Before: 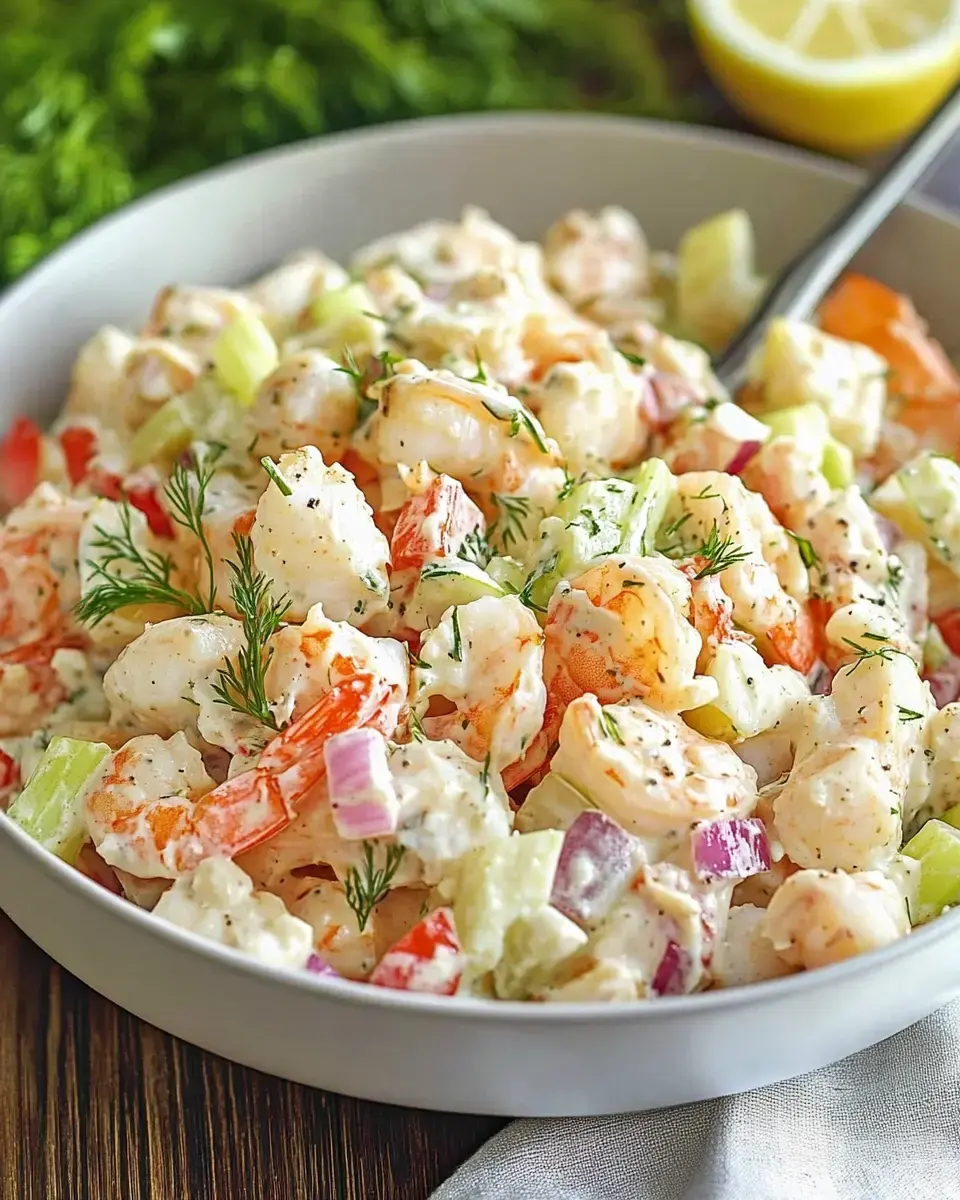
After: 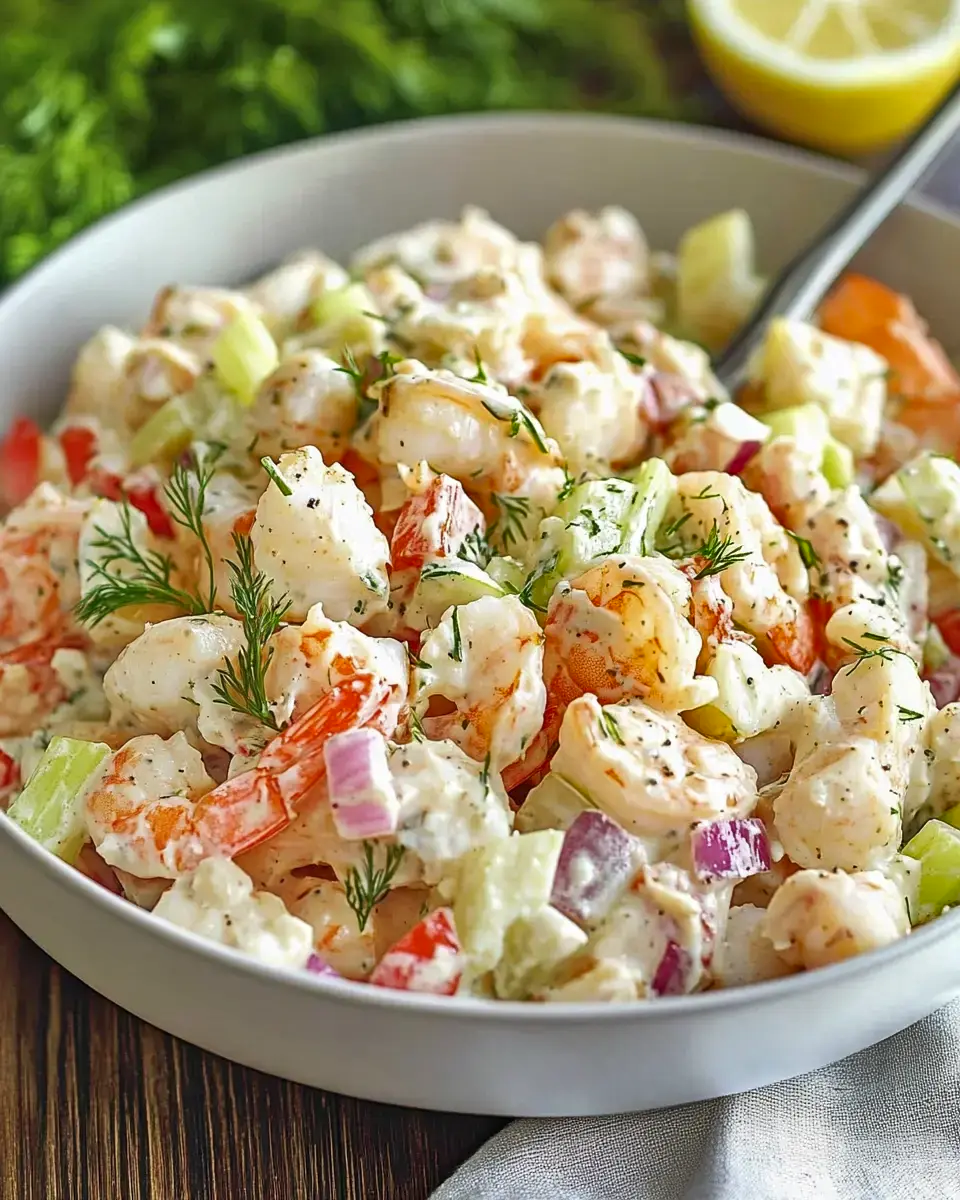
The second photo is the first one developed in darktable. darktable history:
shadows and highlights: shadows 22.1, highlights -48.52, soften with gaussian
